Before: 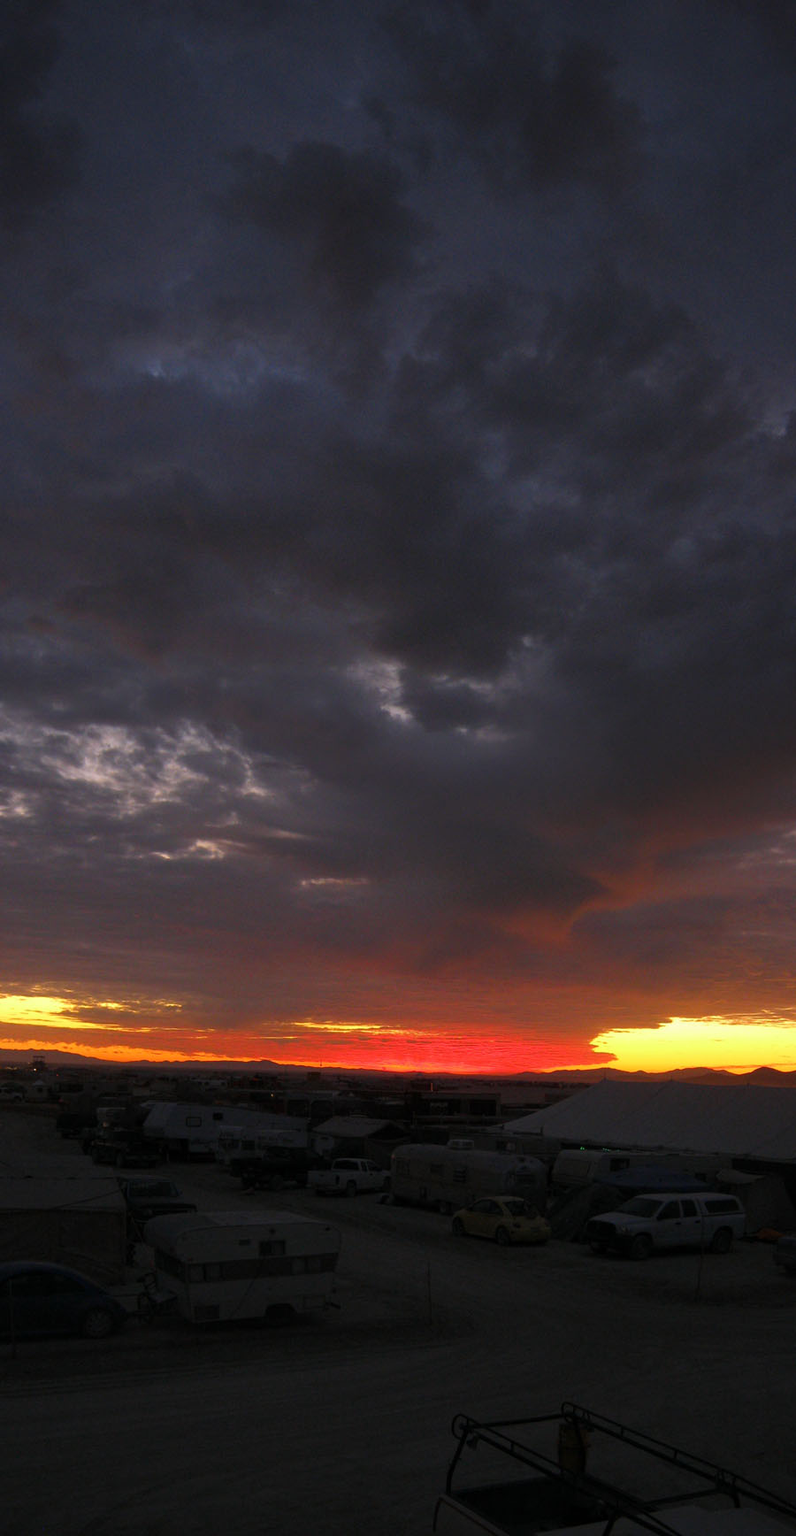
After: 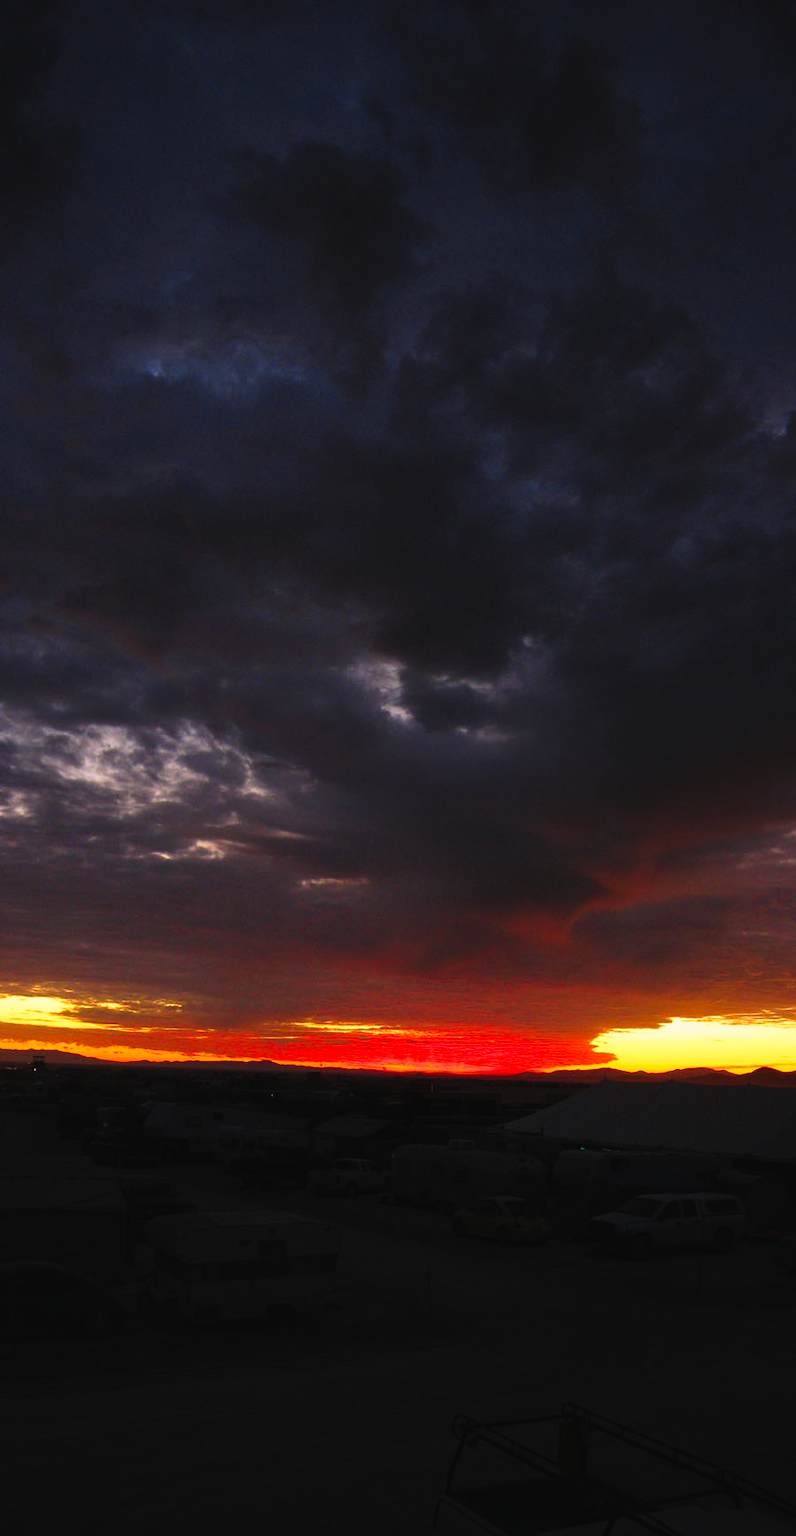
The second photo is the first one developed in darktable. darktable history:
tone curve: curves: ch0 [(0, 0.023) (0.137, 0.069) (0.249, 0.163) (0.487, 0.491) (0.778, 0.858) (0.896, 0.94) (1, 0.988)]; ch1 [(0, 0) (0.396, 0.369) (0.483, 0.459) (0.498, 0.5) (0.515, 0.517) (0.562, 0.6) (0.611, 0.667) (0.692, 0.744) (0.798, 0.863) (1, 1)]; ch2 [(0, 0) (0.426, 0.398) (0.483, 0.481) (0.503, 0.503) (0.526, 0.527) (0.549, 0.59) (0.62, 0.666) (0.705, 0.755) (0.985, 0.966)], preserve colors none
